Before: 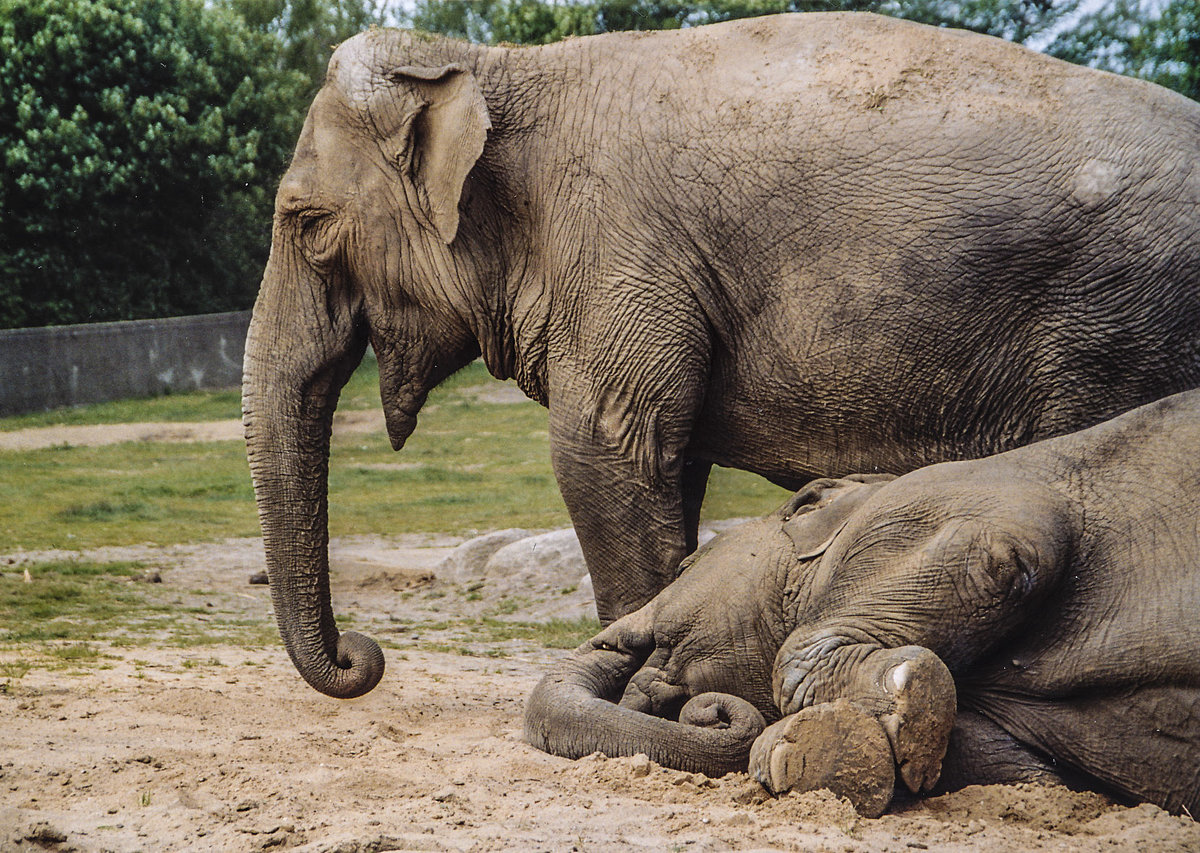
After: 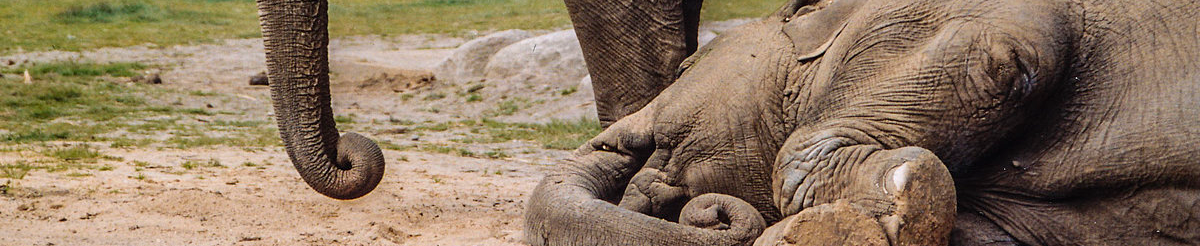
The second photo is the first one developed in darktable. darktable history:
crop and rotate: top 58.585%, bottom 12.534%
